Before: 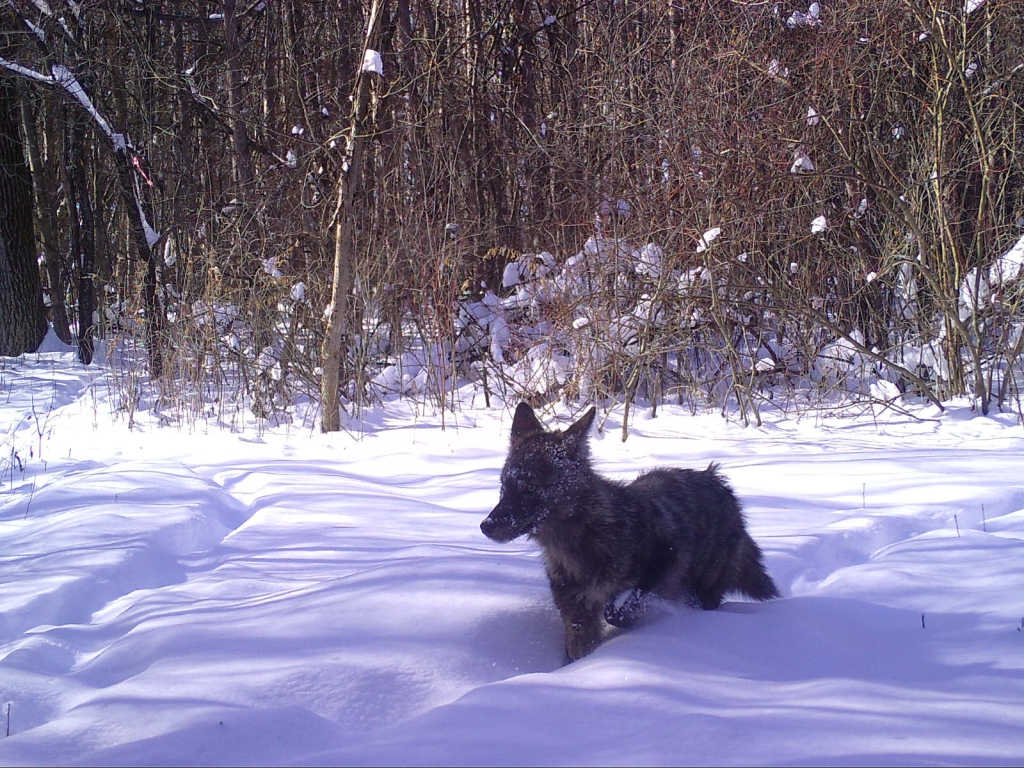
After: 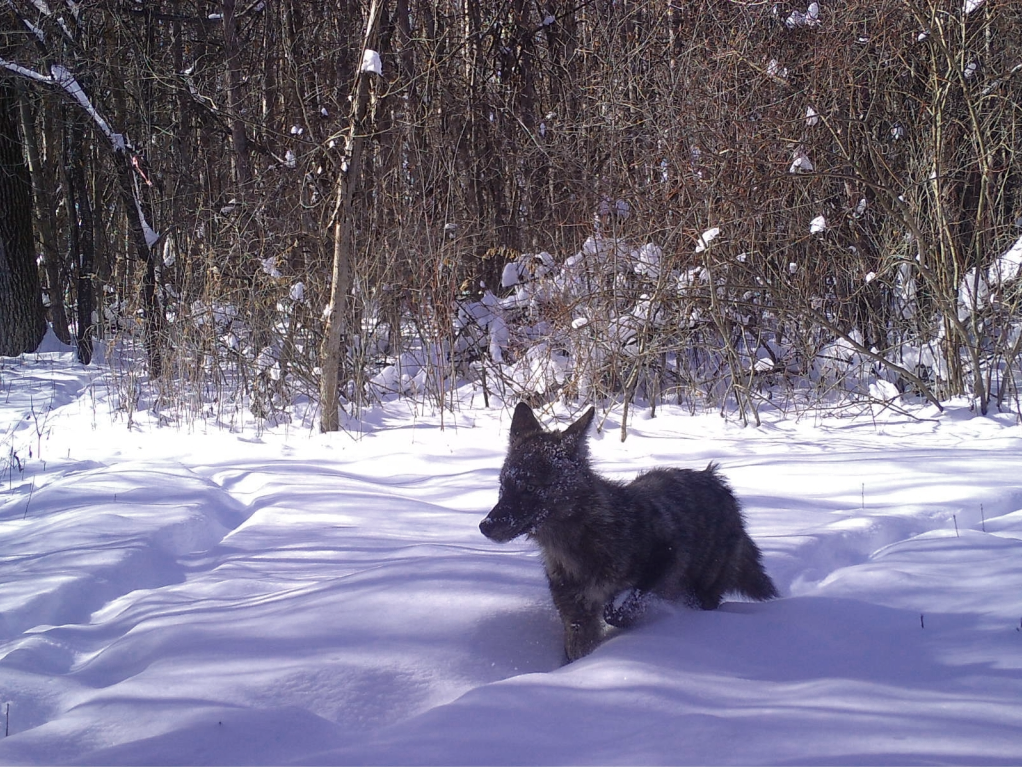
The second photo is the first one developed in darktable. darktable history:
crop and rotate: left 0.126%
color zones: curves: ch0 [(0, 0.5) (0.125, 0.4) (0.25, 0.5) (0.375, 0.4) (0.5, 0.4) (0.625, 0.35) (0.75, 0.35) (0.875, 0.5)]; ch1 [(0, 0.35) (0.125, 0.45) (0.25, 0.35) (0.375, 0.35) (0.5, 0.35) (0.625, 0.35) (0.75, 0.45) (0.875, 0.35)]; ch2 [(0, 0.6) (0.125, 0.5) (0.25, 0.5) (0.375, 0.6) (0.5, 0.6) (0.625, 0.5) (0.75, 0.5) (0.875, 0.5)]
